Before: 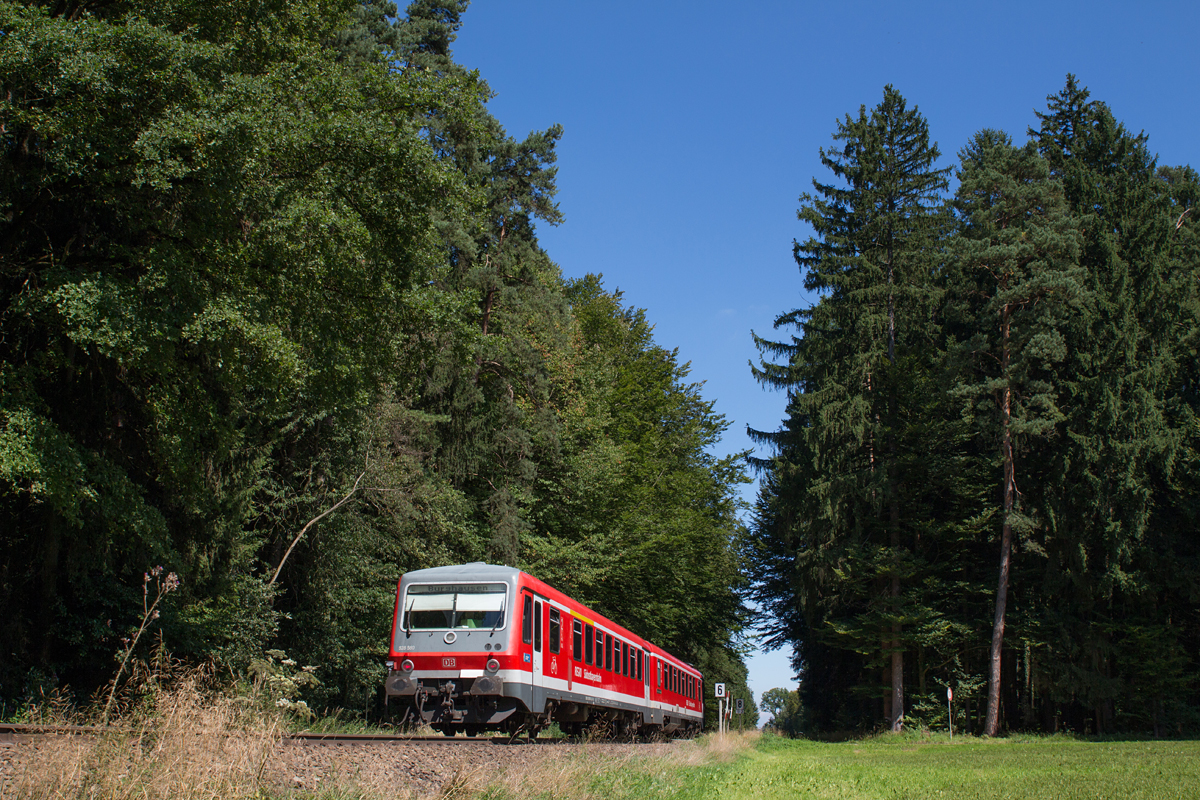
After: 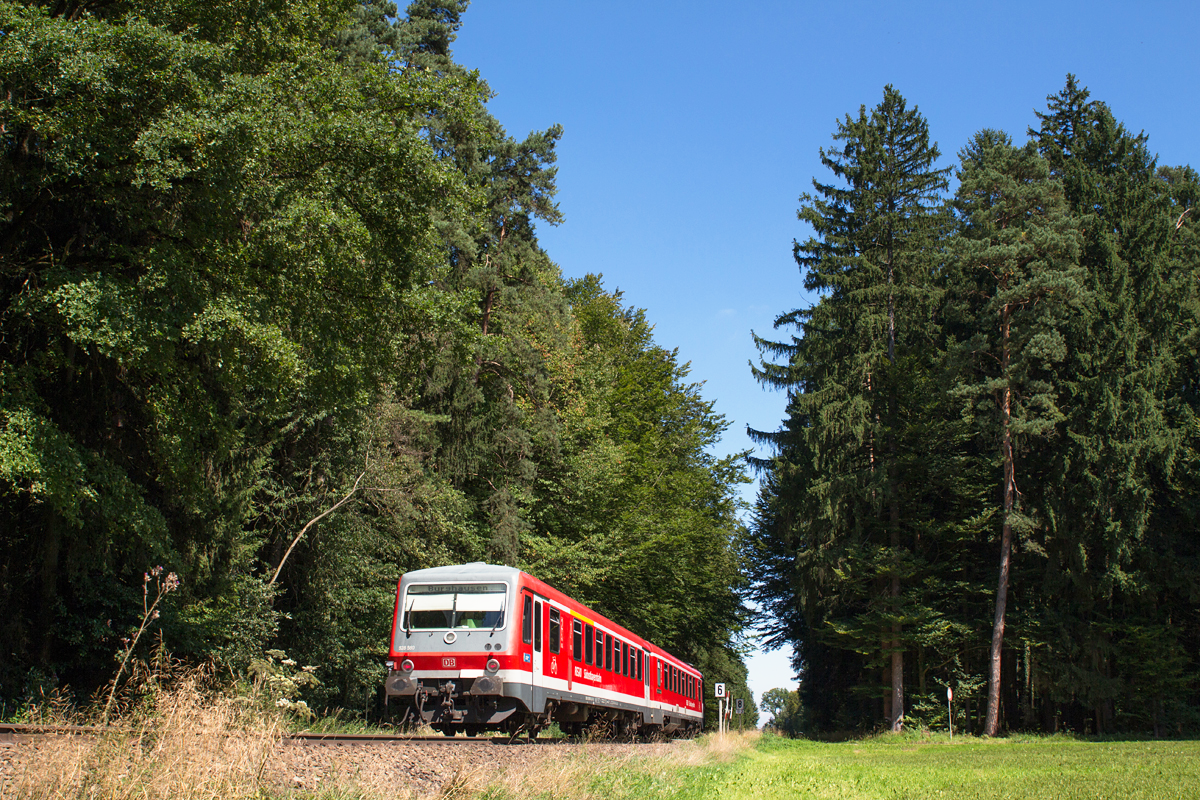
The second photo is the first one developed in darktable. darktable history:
color calibration: x 0.335, y 0.348, temperature 5428.43 K
base curve: curves: ch0 [(0, 0) (0.557, 0.834) (1, 1)], preserve colors none
